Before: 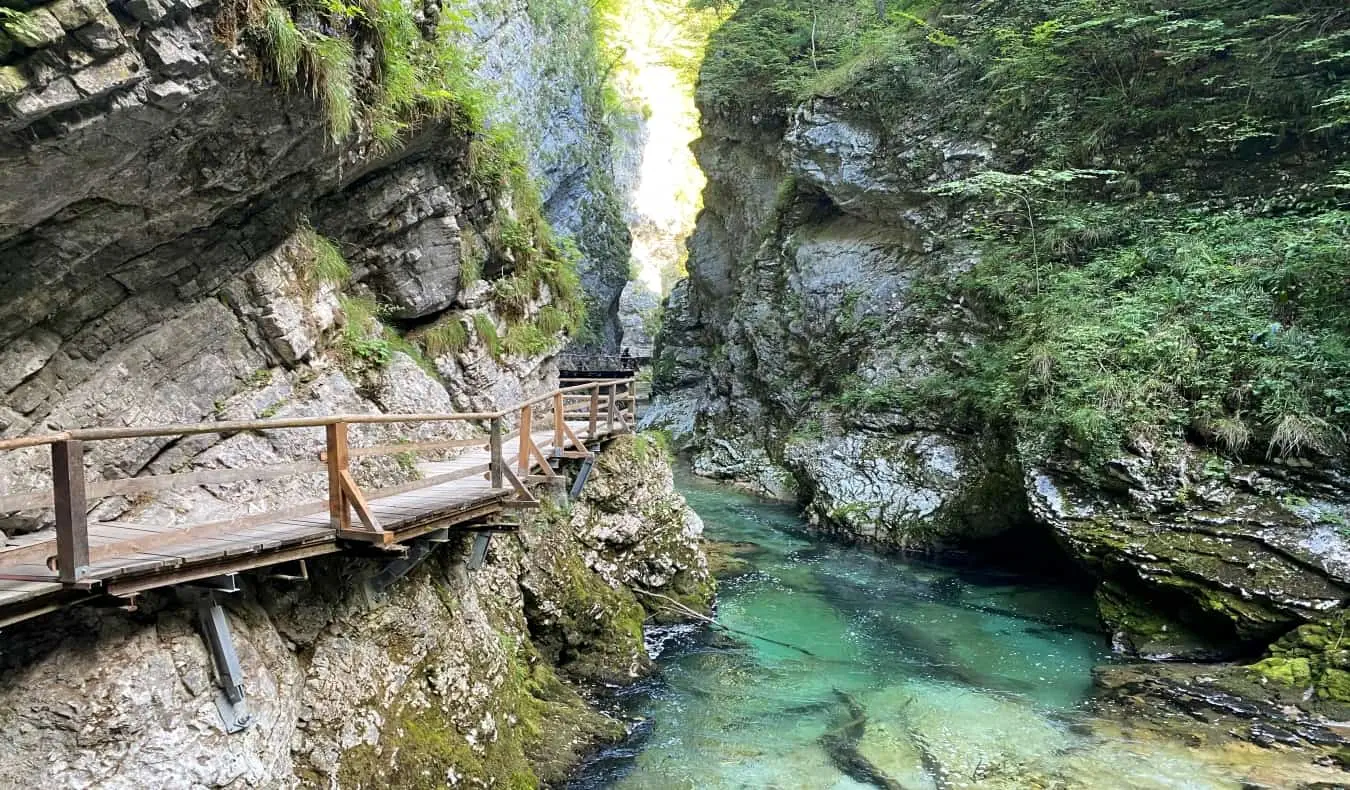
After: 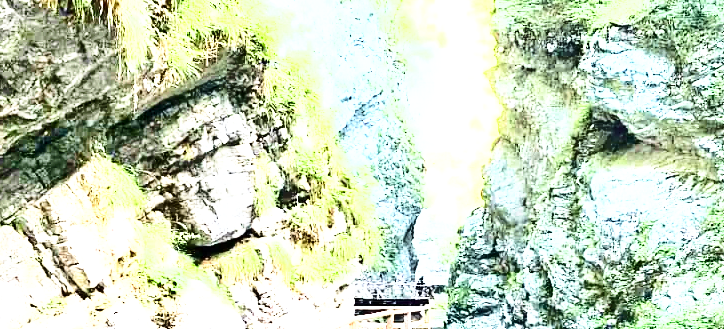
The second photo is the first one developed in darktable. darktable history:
crop: left 15.192%, top 9.195%, right 31.168%, bottom 49.065%
exposure: exposure 1.992 EV, compensate highlight preservation false
tone curve: curves: ch0 [(0, 0) (0.051, 0.047) (0.102, 0.099) (0.258, 0.29) (0.442, 0.527) (0.695, 0.804) (0.88, 0.952) (1, 1)]; ch1 [(0, 0) (0.339, 0.298) (0.402, 0.363) (0.444, 0.415) (0.485, 0.469) (0.494, 0.493) (0.504, 0.501) (0.525, 0.534) (0.555, 0.593) (0.594, 0.648) (1, 1)]; ch2 [(0, 0) (0.48, 0.48) (0.504, 0.5) (0.535, 0.557) (0.581, 0.623) (0.649, 0.683) (0.824, 0.815) (1, 1)], color space Lab, independent channels, preserve colors none
contrast brightness saturation: contrast 0.042, saturation 0.152
base curve: curves: ch0 [(0, 0) (0.028, 0.03) (0.121, 0.232) (0.46, 0.748) (0.859, 0.968) (1, 1)], preserve colors none
shadows and highlights: shadows 12.36, white point adjustment 1.18, highlights color adjustment 0.833%, soften with gaussian
